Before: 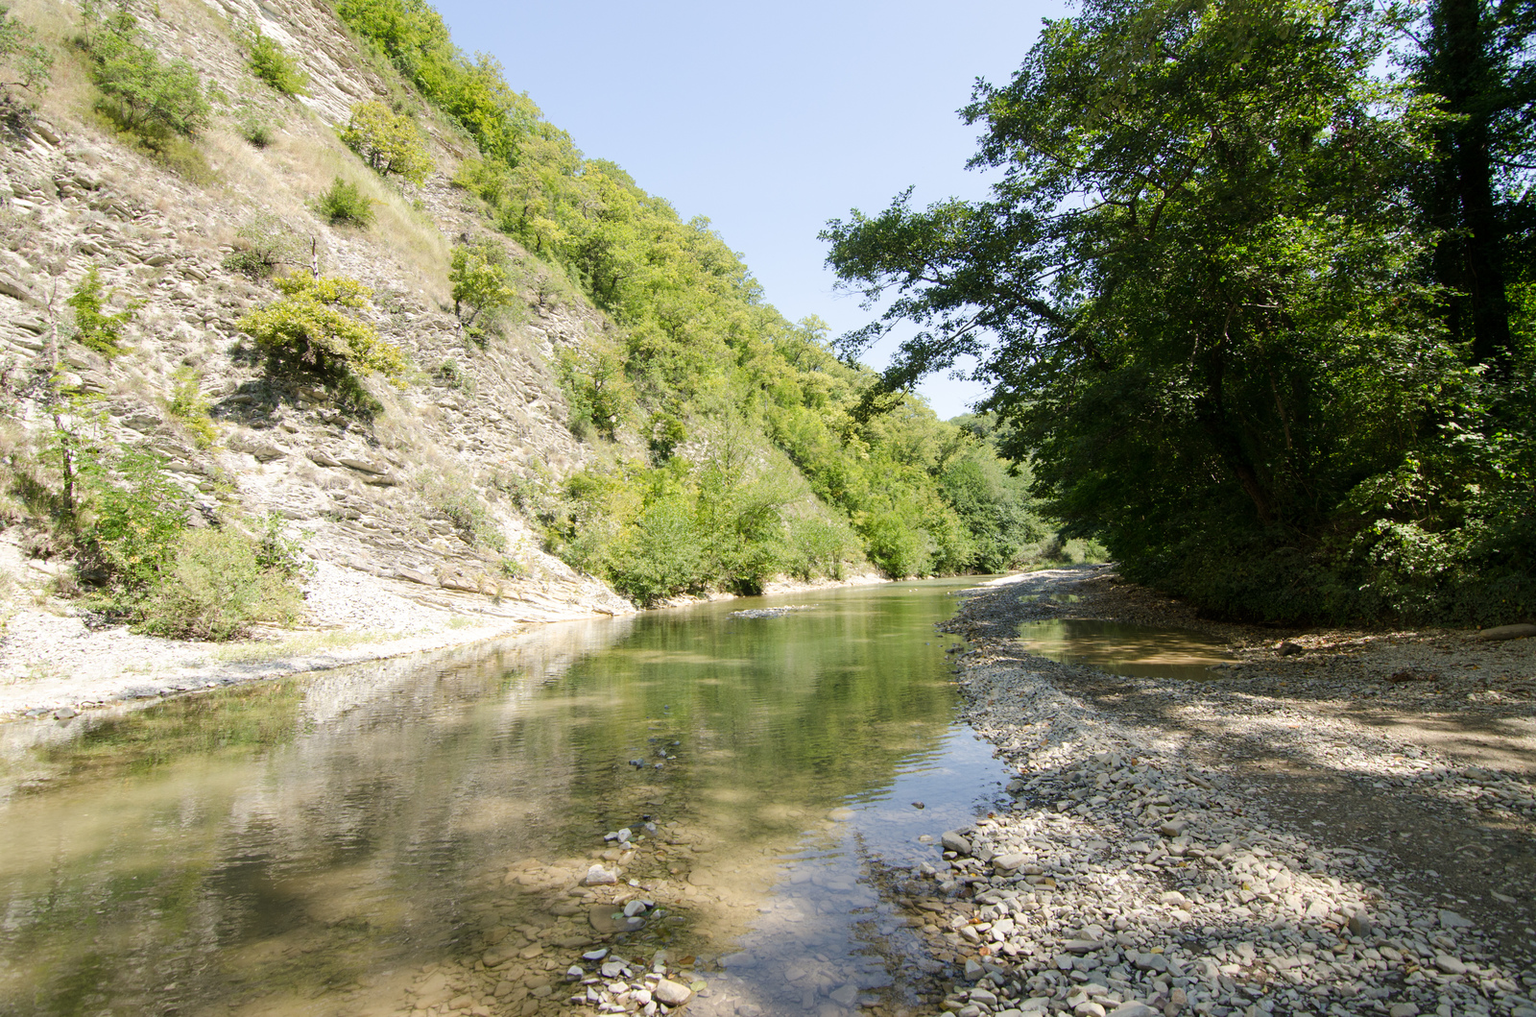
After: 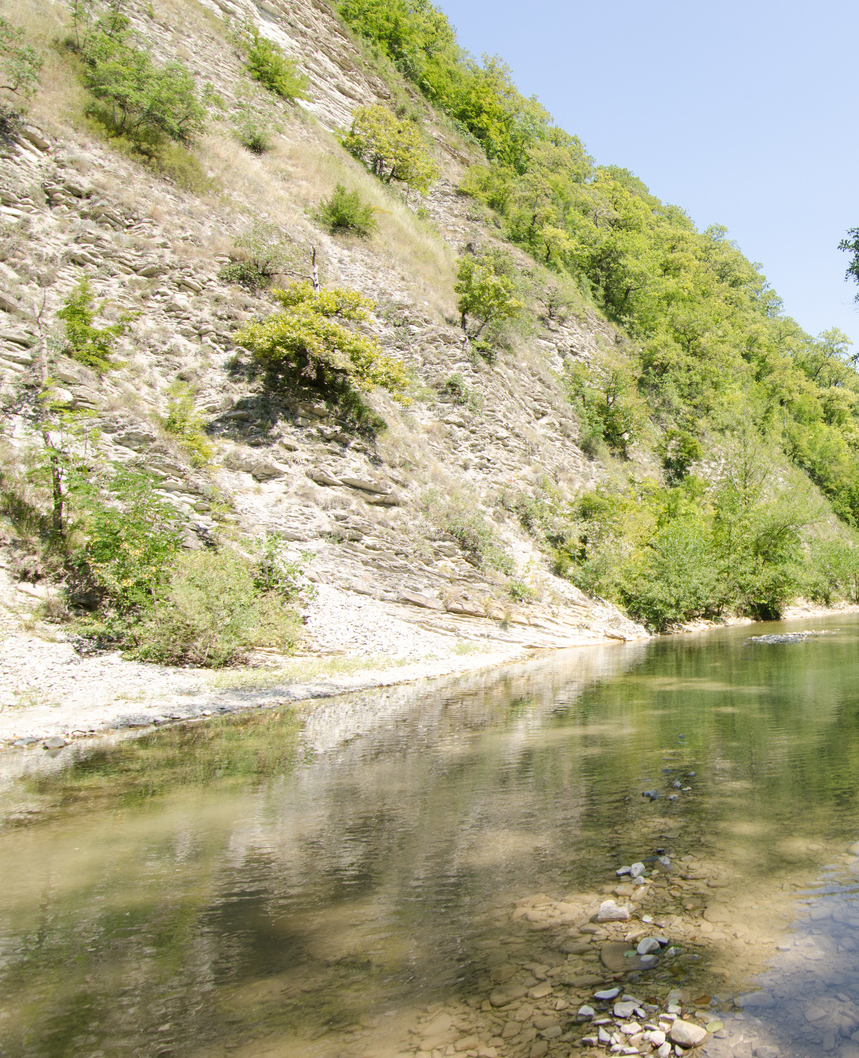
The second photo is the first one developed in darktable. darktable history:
crop: left 0.823%, right 45.463%, bottom 0.087%
